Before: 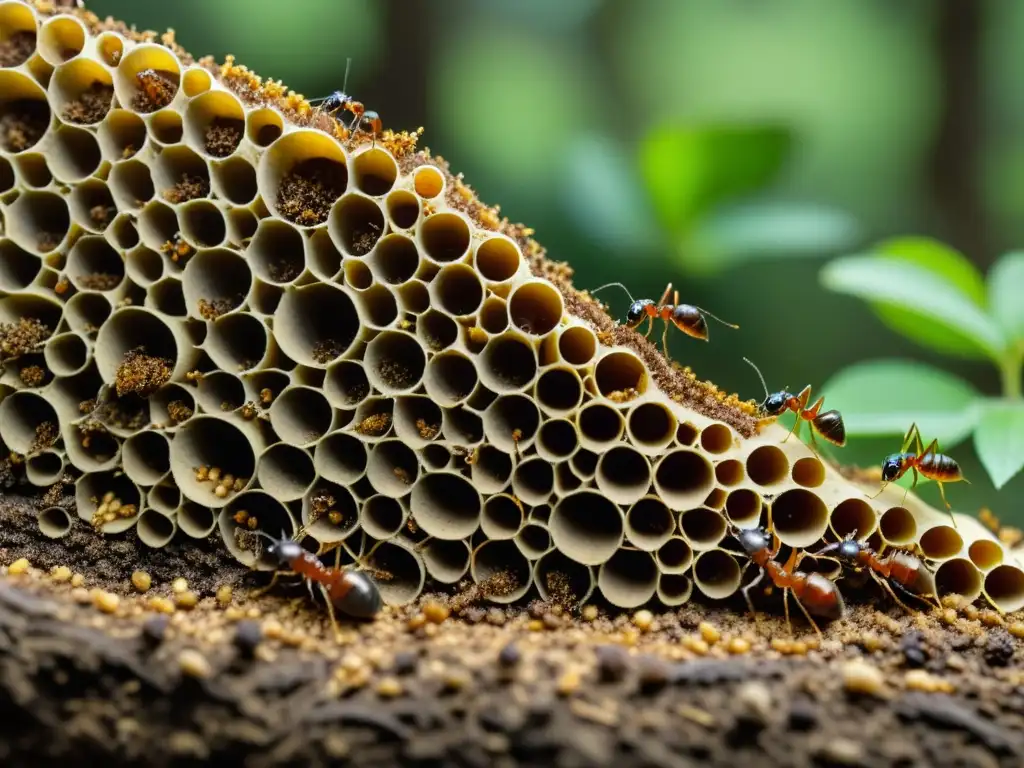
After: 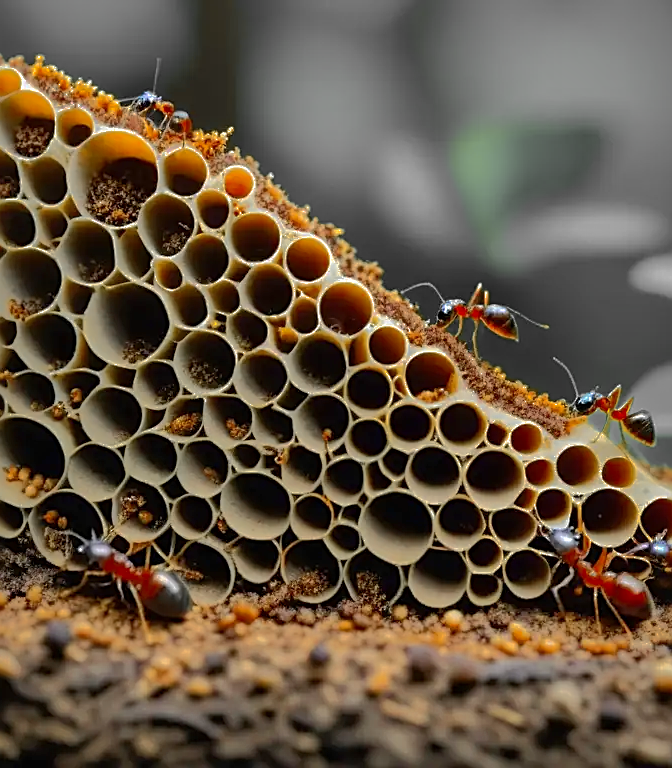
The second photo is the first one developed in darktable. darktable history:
shadows and highlights: shadows 38.66, highlights -74.59
sharpen: amount 0.5
color zones: curves: ch0 [(0, 0.363) (0.128, 0.373) (0.25, 0.5) (0.402, 0.407) (0.521, 0.525) (0.63, 0.559) (0.729, 0.662) (0.867, 0.471)]; ch1 [(0, 0.515) (0.136, 0.618) (0.25, 0.5) (0.378, 0) (0.516, 0) (0.622, 0.593) (0.737, 0.819) (0.87, 0.593)]; ch2 [(0, 0.529) (0.128, 0.471) (0.282, 0.451) (0.386, 0.662) (0.516, 0.525) (0.633, 0.554) (0.75, 0.62) (0.875, 0.441)]
crop and rotate: left 18.633%, right 15.687%
